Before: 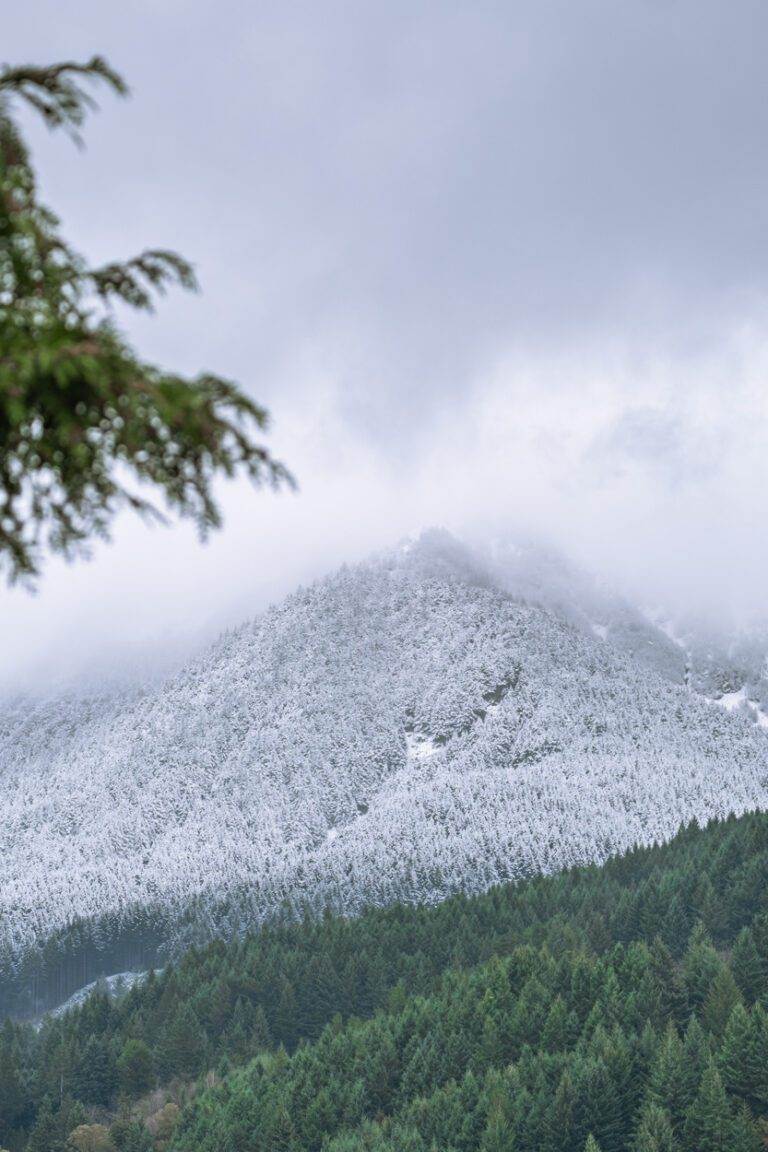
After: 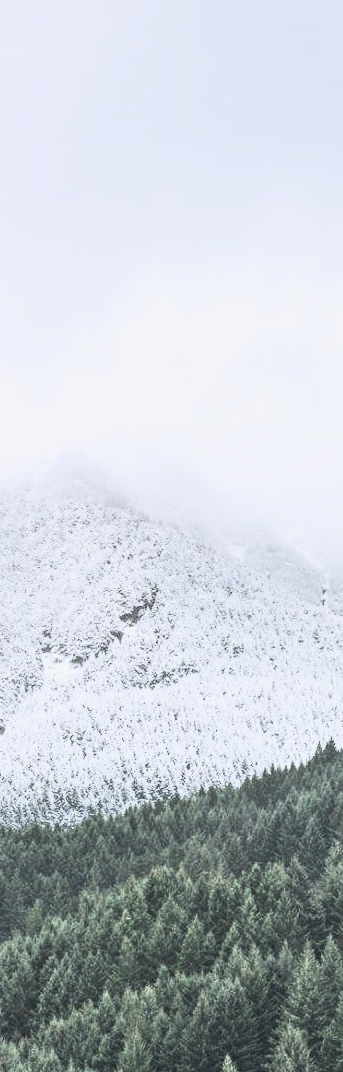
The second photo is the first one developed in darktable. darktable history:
crop: left 47.38%, top 6.939%, right 7.914%
shadows and highlights: shadows 52.22, highlights -28.34, soften with gaussian
filmic rgb: black relative exposure -6.89 EV, white relative exposure 5.85 EV, hardness 2.68, color science v5 (2021), contrast in shadows safe, contrast in highlights safe
contrast brightness saturation: contrast 0.568, brightness 0.567, saturation -0.339
